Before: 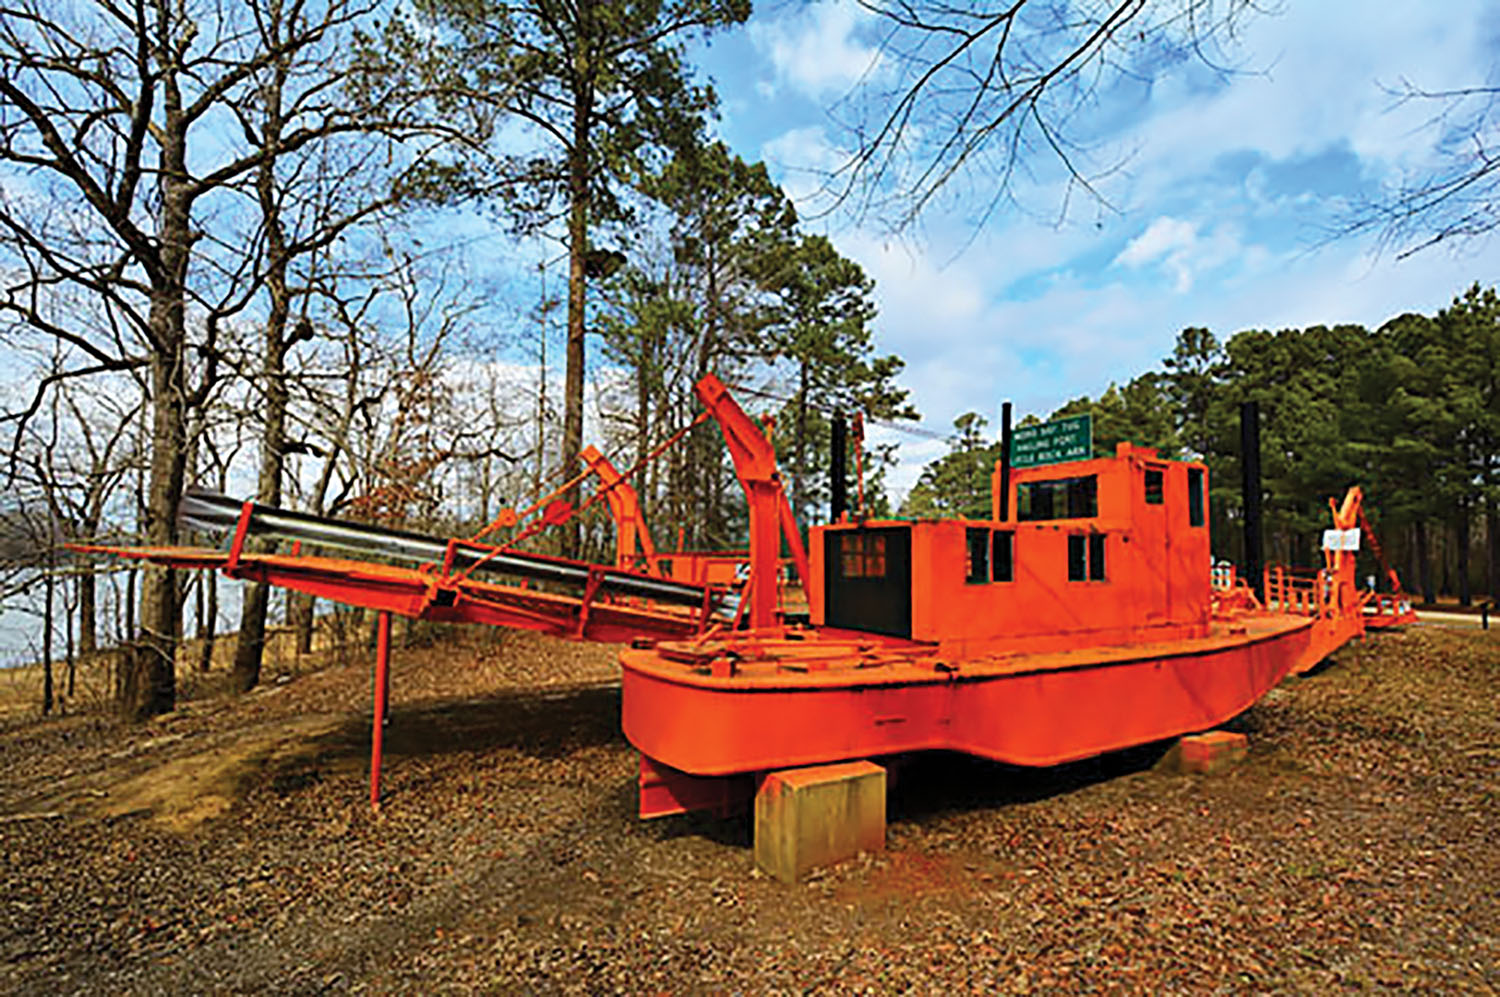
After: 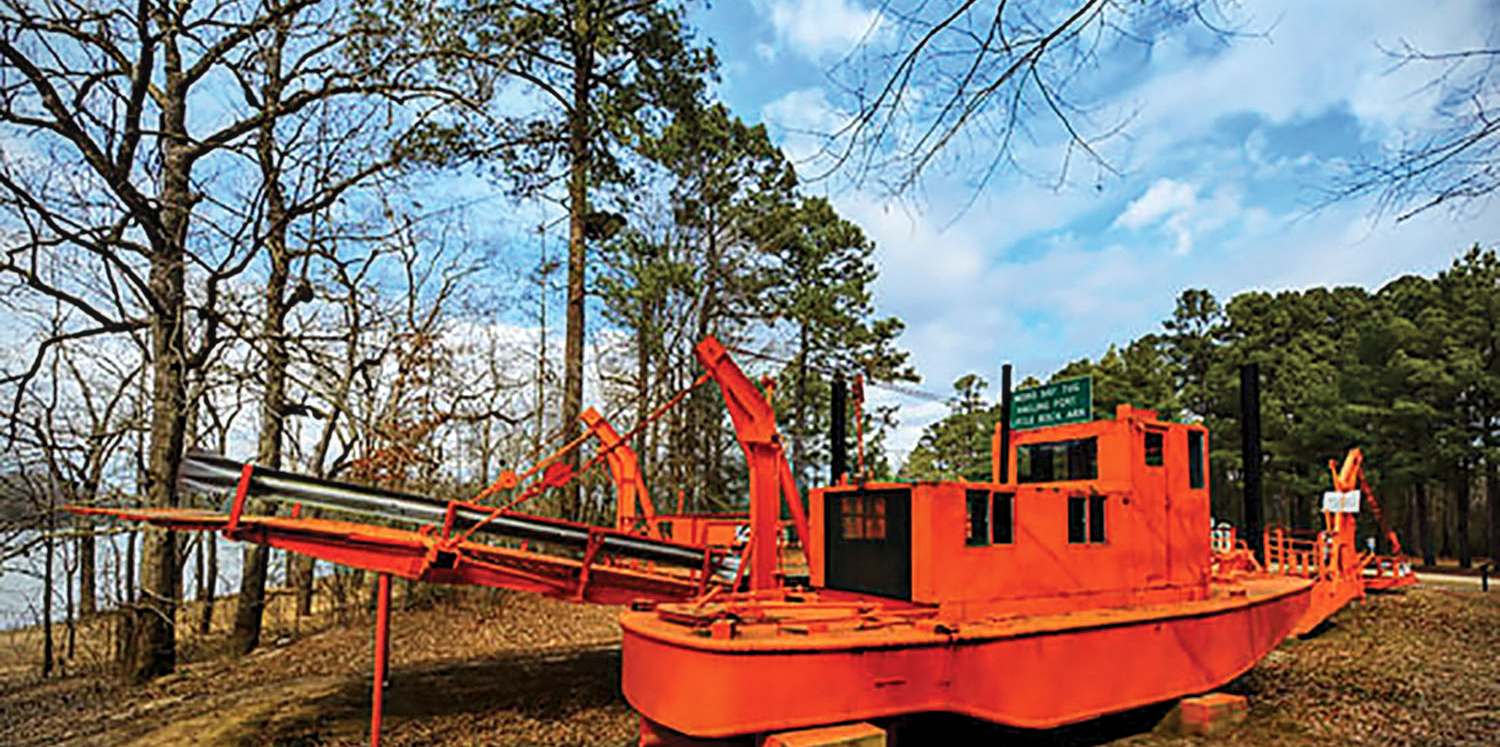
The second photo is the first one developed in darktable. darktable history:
vignetting: fall-off start 91.19%
crop: top 3.857%, bottom 21.132%
local contrast: on, module defaults
